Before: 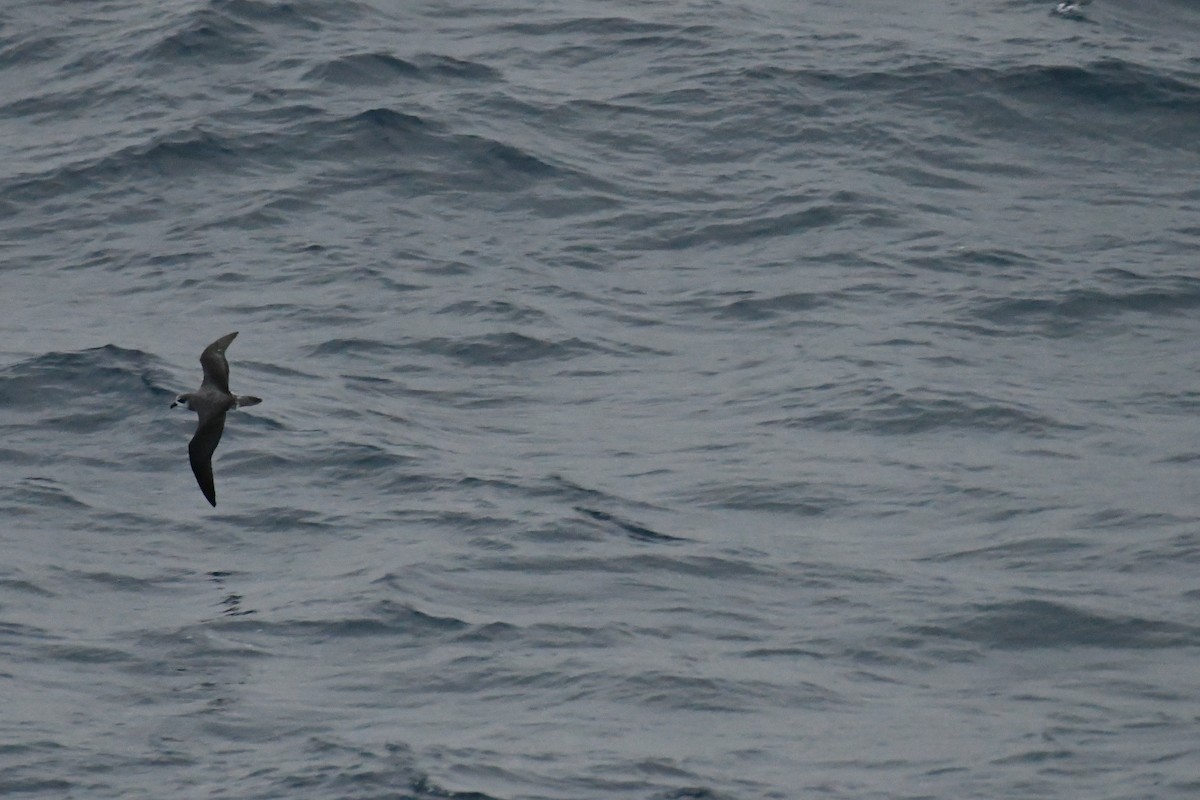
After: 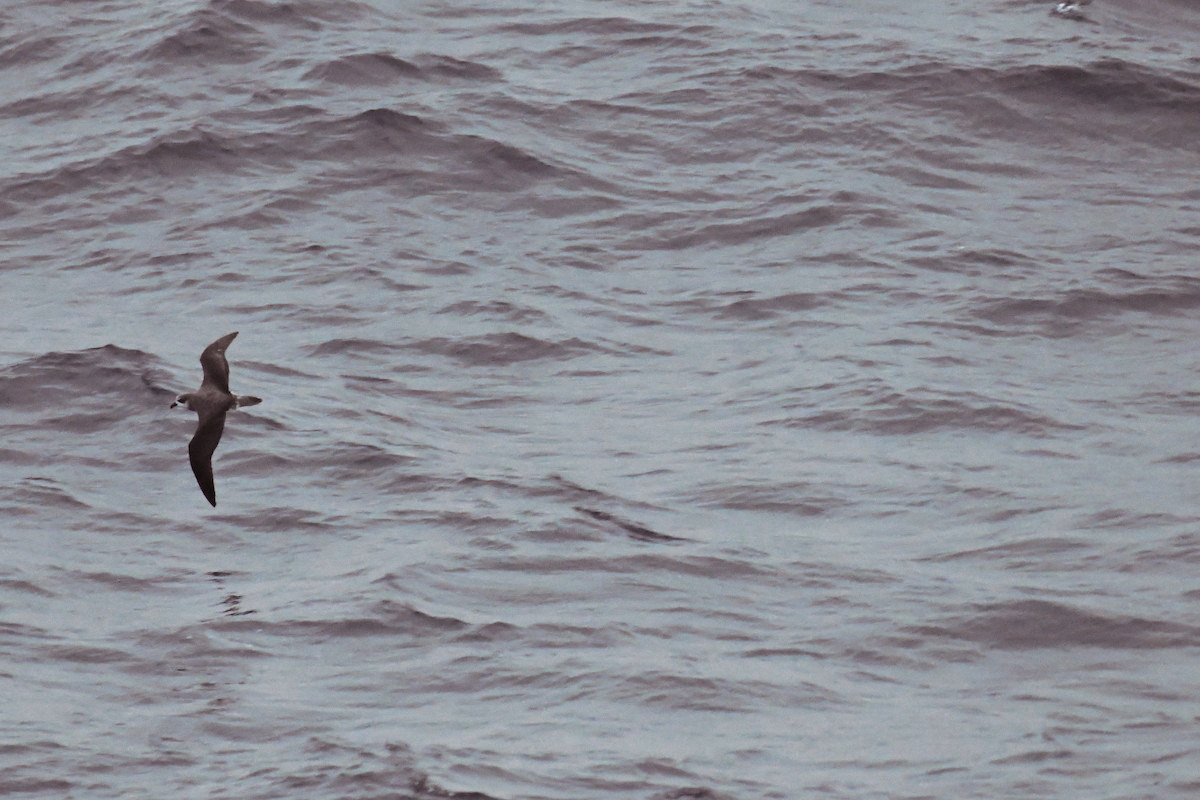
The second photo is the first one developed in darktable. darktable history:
split-toning: shadows › saturation 0.24, highlights › hue 54°, highlights › saturation 0.24
exposure: exposure 0.74 EV, compensate highlight preservation false
